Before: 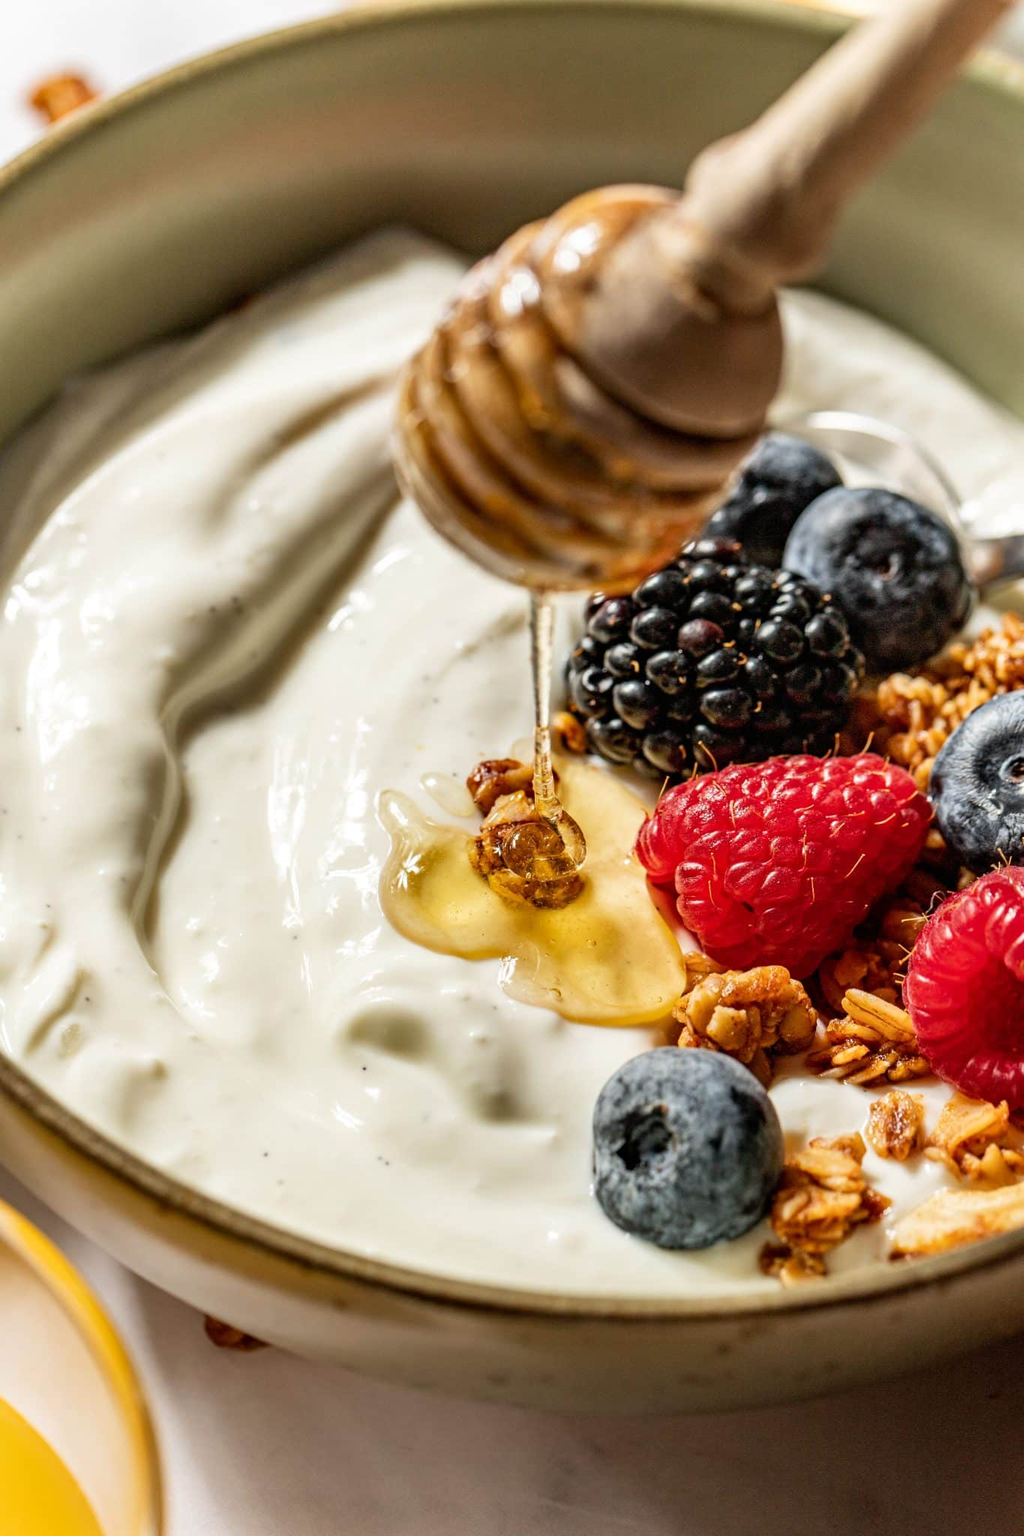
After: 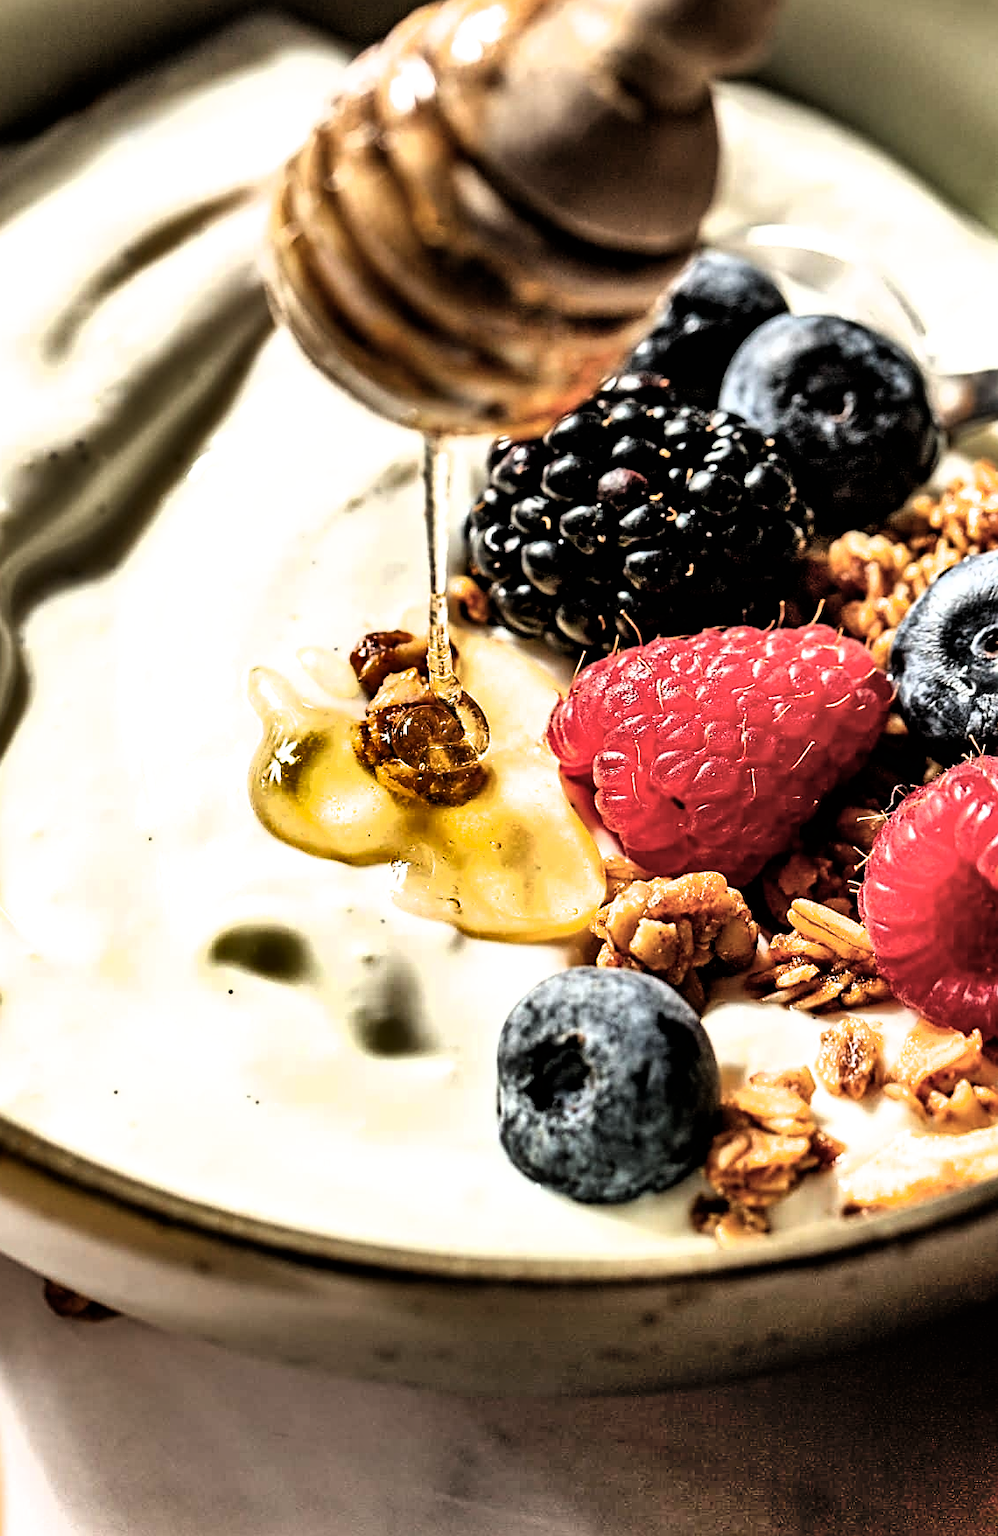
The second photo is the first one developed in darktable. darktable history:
filmic rgb: black relative exposure -8.2 EV, white relative exposure 2.2 EV, threshold 3 EV, hardness 7.11, latitude 85.74%, contrast 1.696, highlights saturation mix -4%, shadows ↔ highlights balance -2.69%, color science v5 (2021), contrast in shadows safe, contrast in highlights safe, enable highlight reconstruction true
sharpen: on, module defaults
shadows and highlights: shadows 75, highlights -60.85, soften with gaussian
crop: left 16.315%, top 14.246%
